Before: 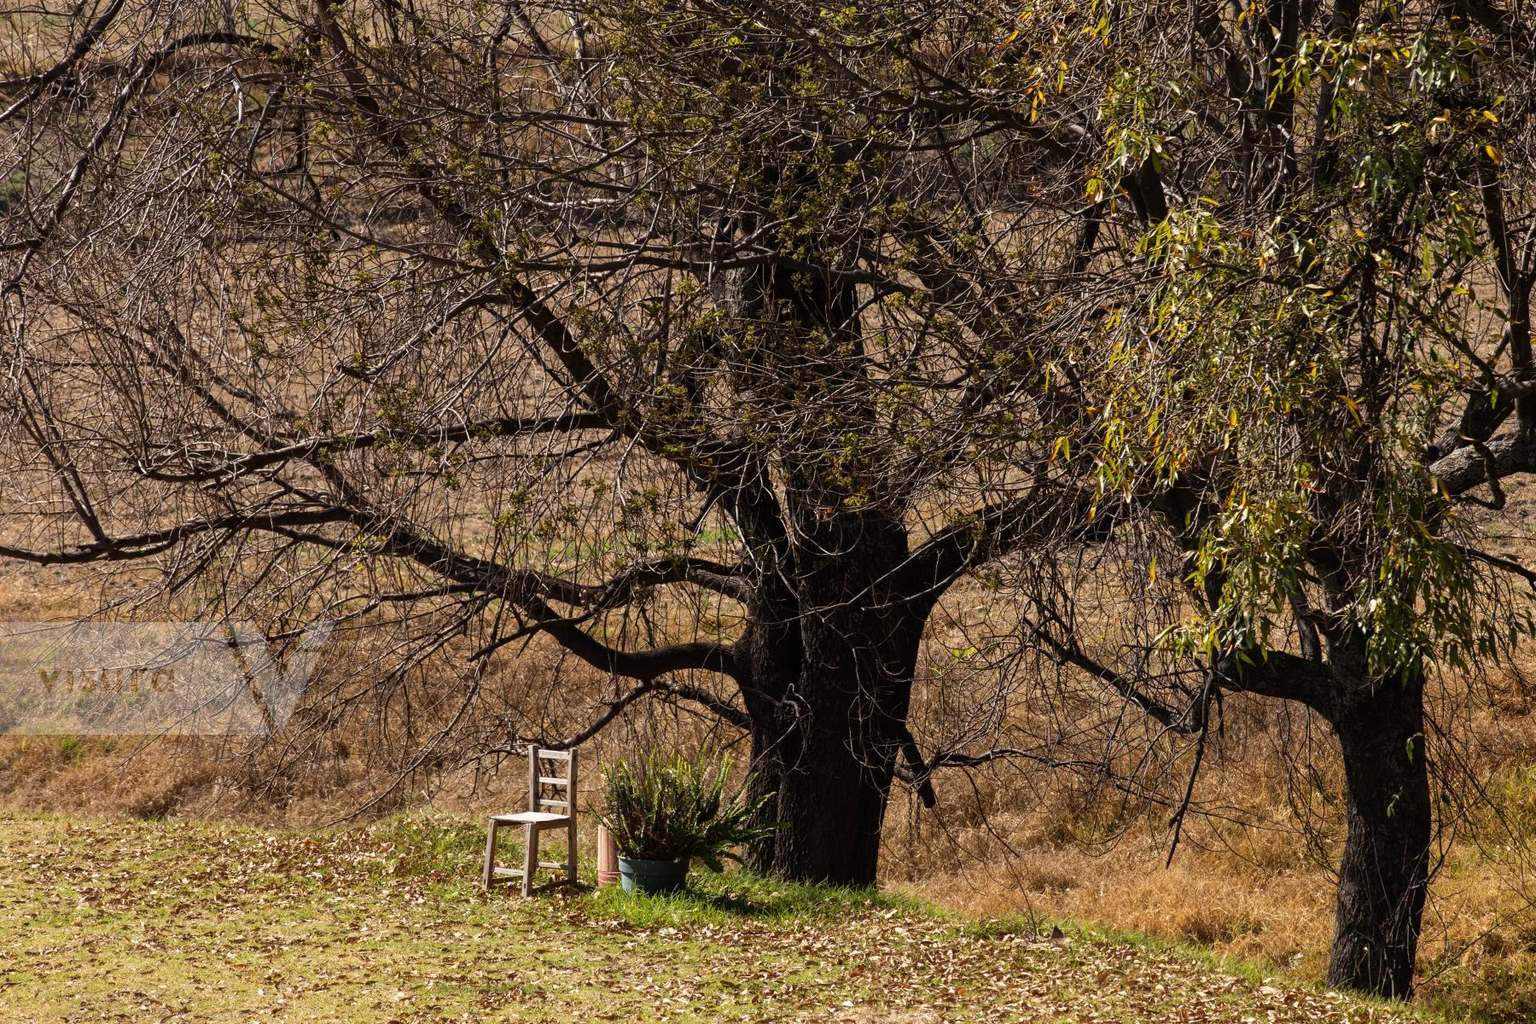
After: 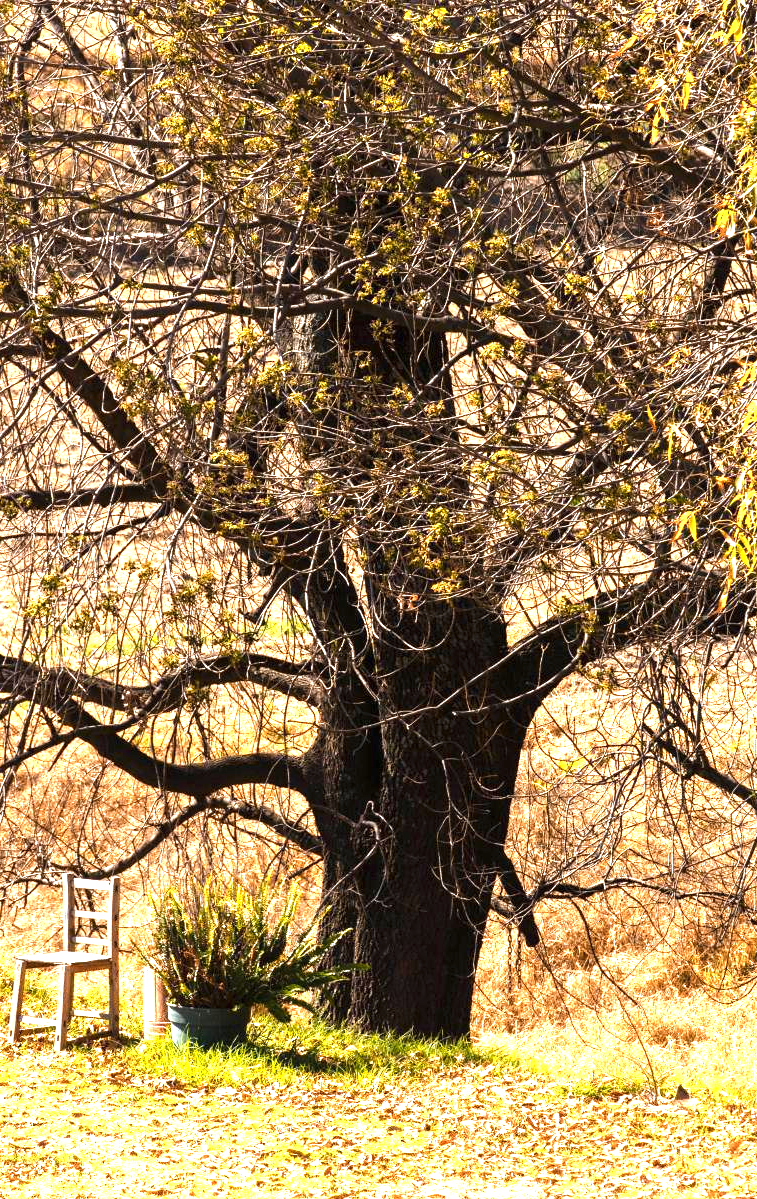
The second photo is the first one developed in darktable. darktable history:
crop: left 30.961%, right 26.98%
exposure: black level correction 0, exposure 1.287 EV, compensate highlight preservation false
color zones: curves: ch0 [(0.018, 0.548) (0.197, 0.654) (0.425, 0.447) (0.605, 0.658) (0.732, 0.579)]; ch1 [(0.105, 0.531) (0.224, 0.531) (0.386, 0.39) (0.618, 0.456) (0.732, 0.456) (0.956, 0.421)]; ch2 [(0.039, 0.583) (0.215, 0.465) (0.399, 0.544) (0.465, 0.548) (0.614, 0.447) (0.724, 0.43) (0.882, 0.623) (0.956, 0.632)]
color balance rgb: highlights gain › chroma 0.601%, highlights gain › hue 56.01°, linear chroma grading › mid-tones 7.591%, perceptual saturation grading › global saturation 30.942%, perceptual brilliance grading › global brilliance 2.515%
shadows and highlights: radius 333.17, shadows 55.2, highlights -99.57, compress 94.49%, soften with gaussian
